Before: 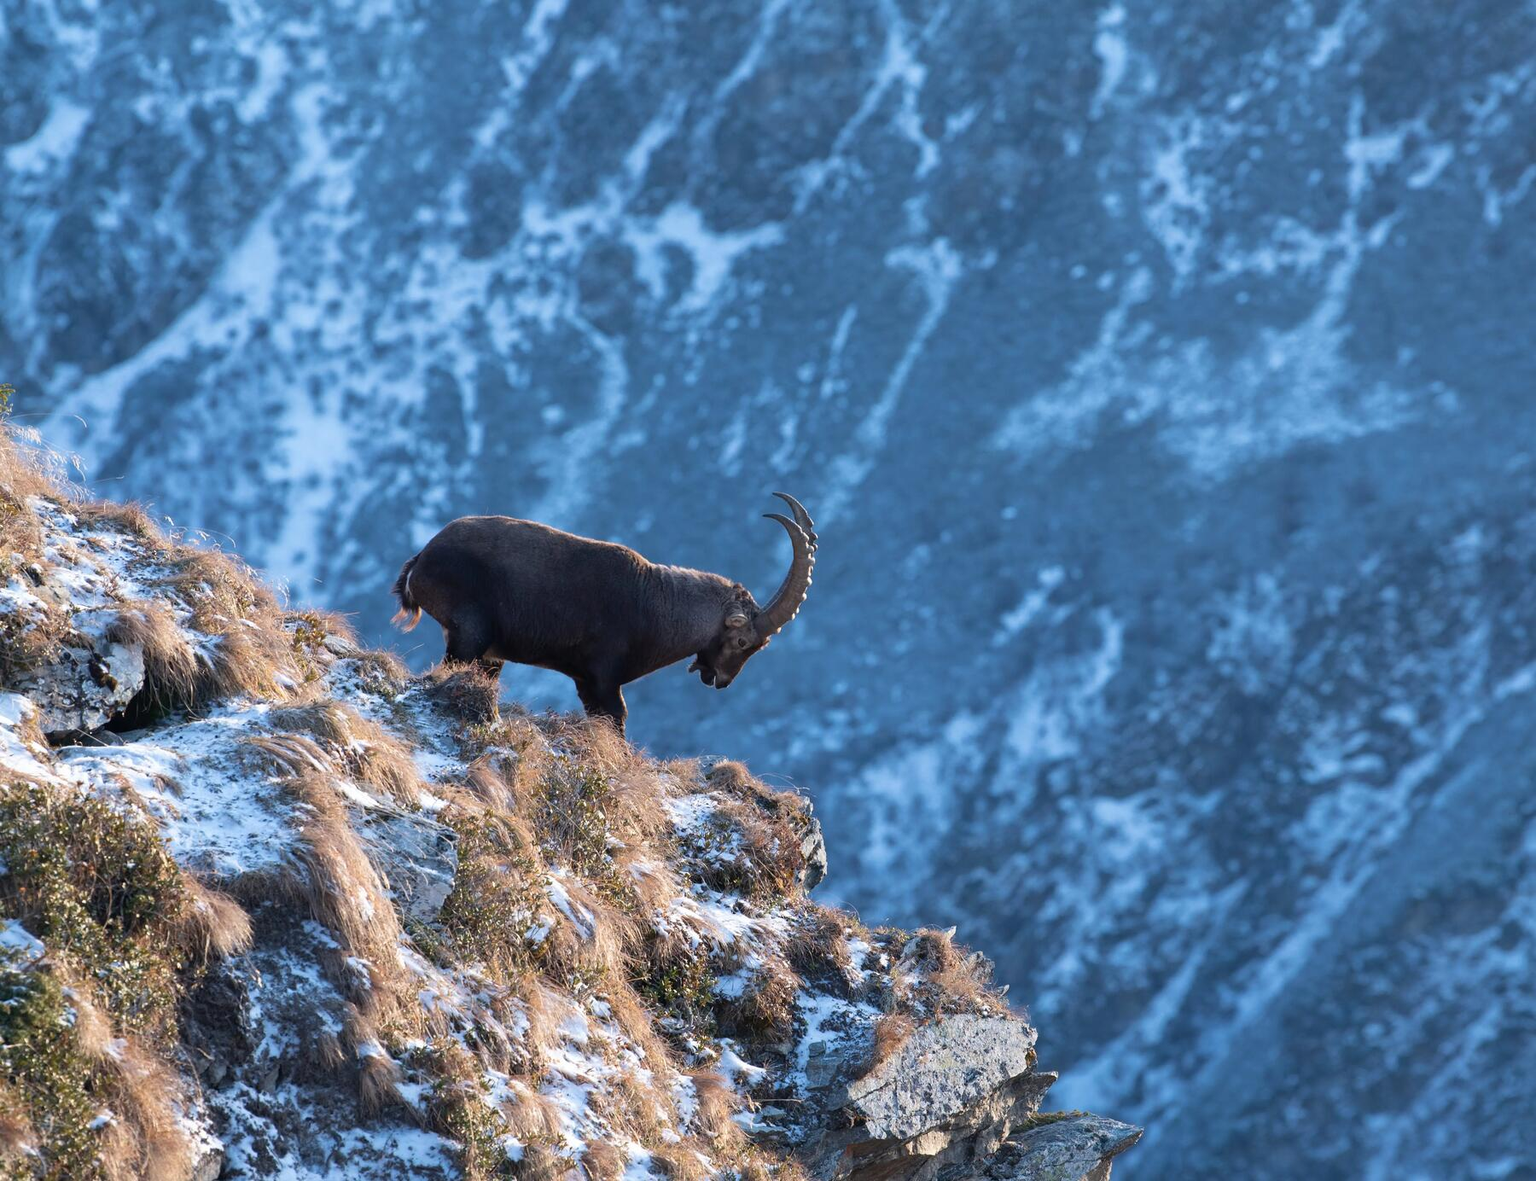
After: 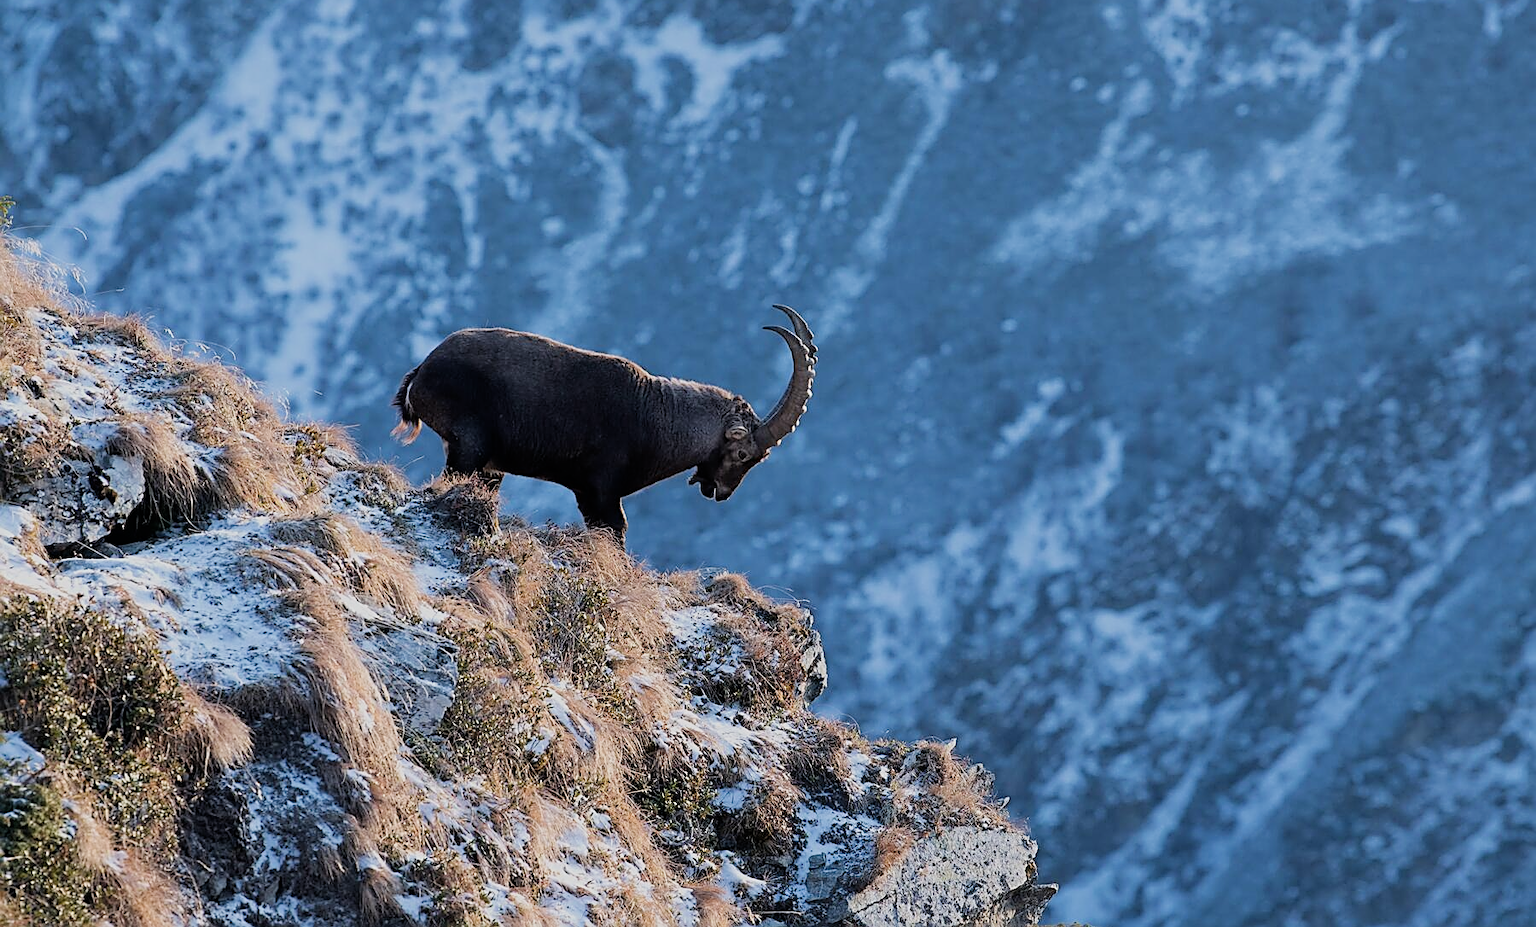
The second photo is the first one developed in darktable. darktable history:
crop and rotate: top 15.967%, bottom 5.438%
sharpen: amount 0.899
filmic rgb: black relative exposure -7.65 EV, white relative exposure 4.56 EV, hardness 3.61, contrast 1.055
